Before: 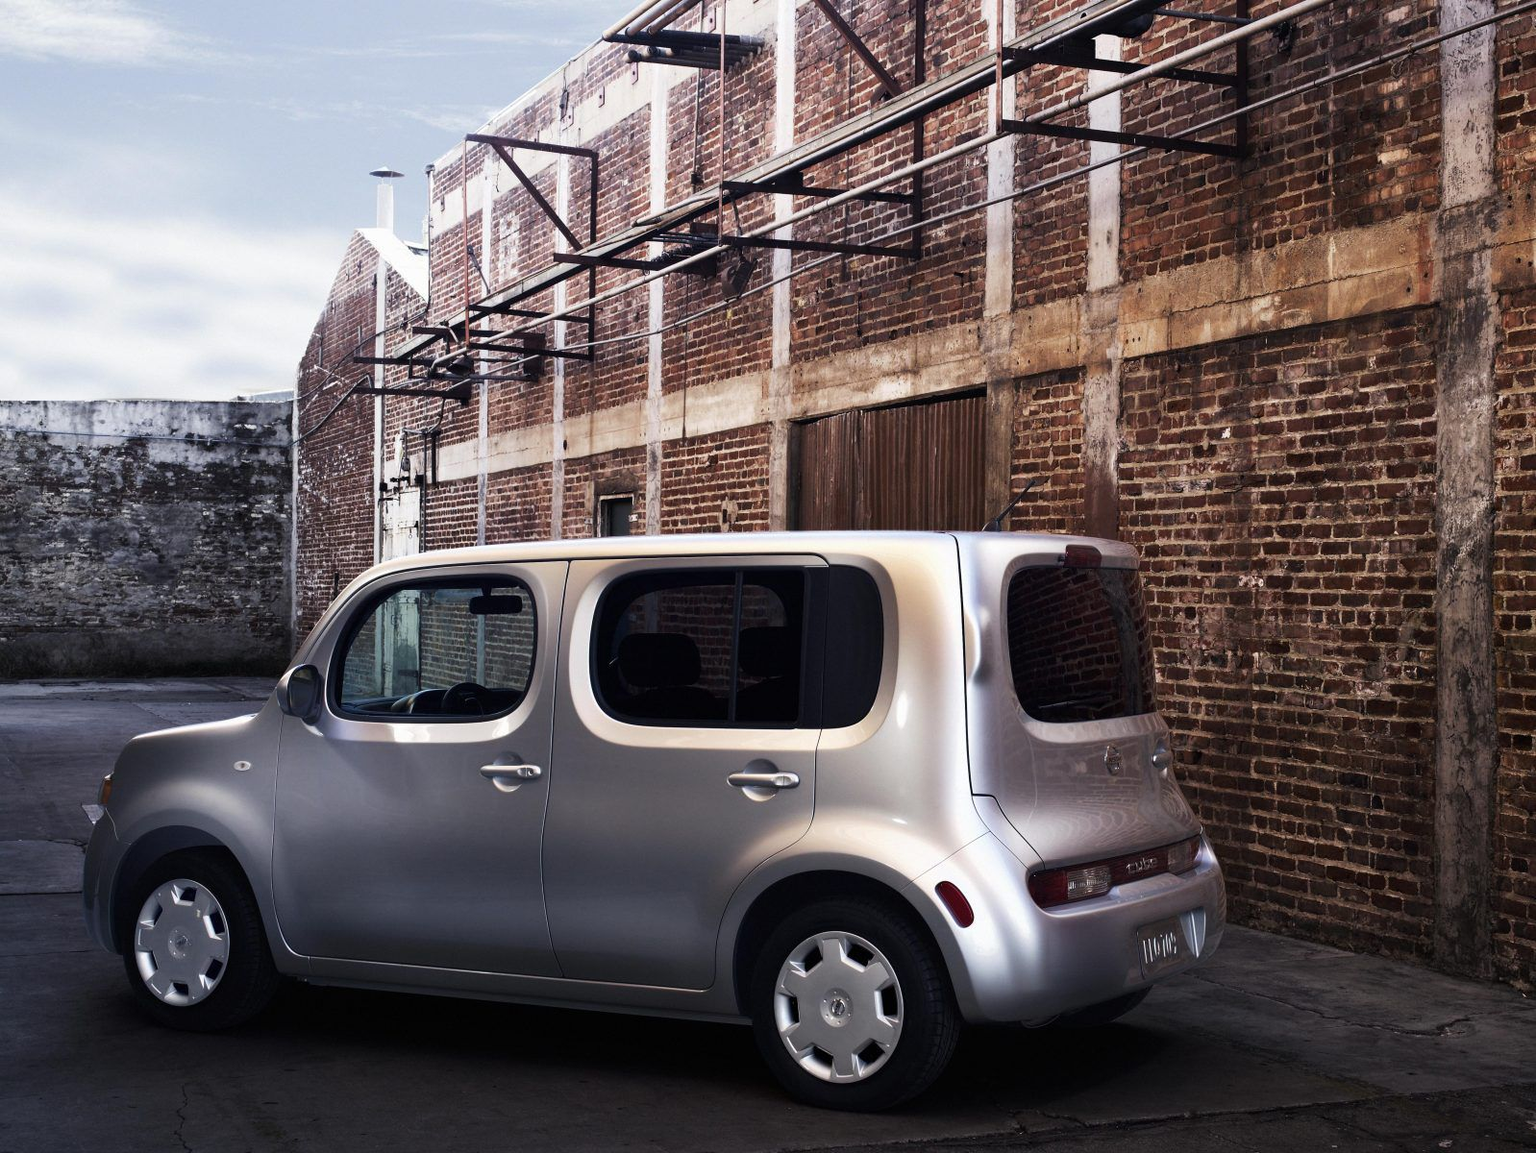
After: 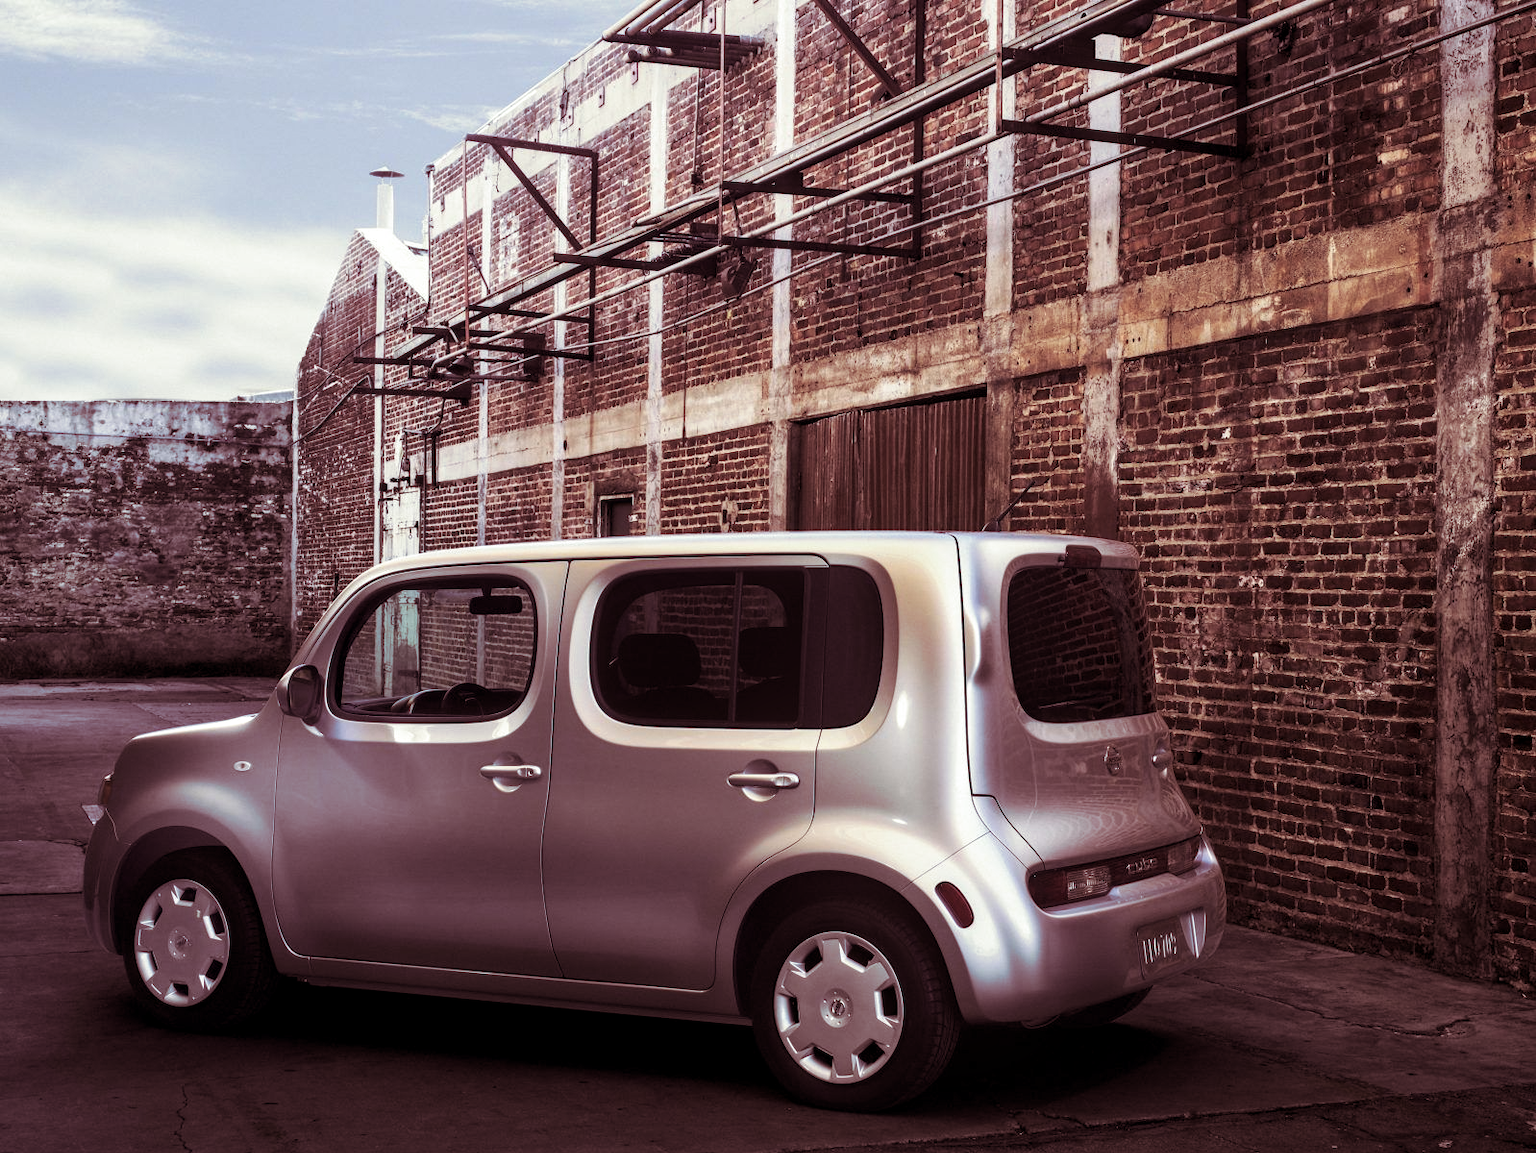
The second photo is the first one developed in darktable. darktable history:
white balance: red 1, blue 1
split-toning: on, module defaults
local contrast: on, module defaults
